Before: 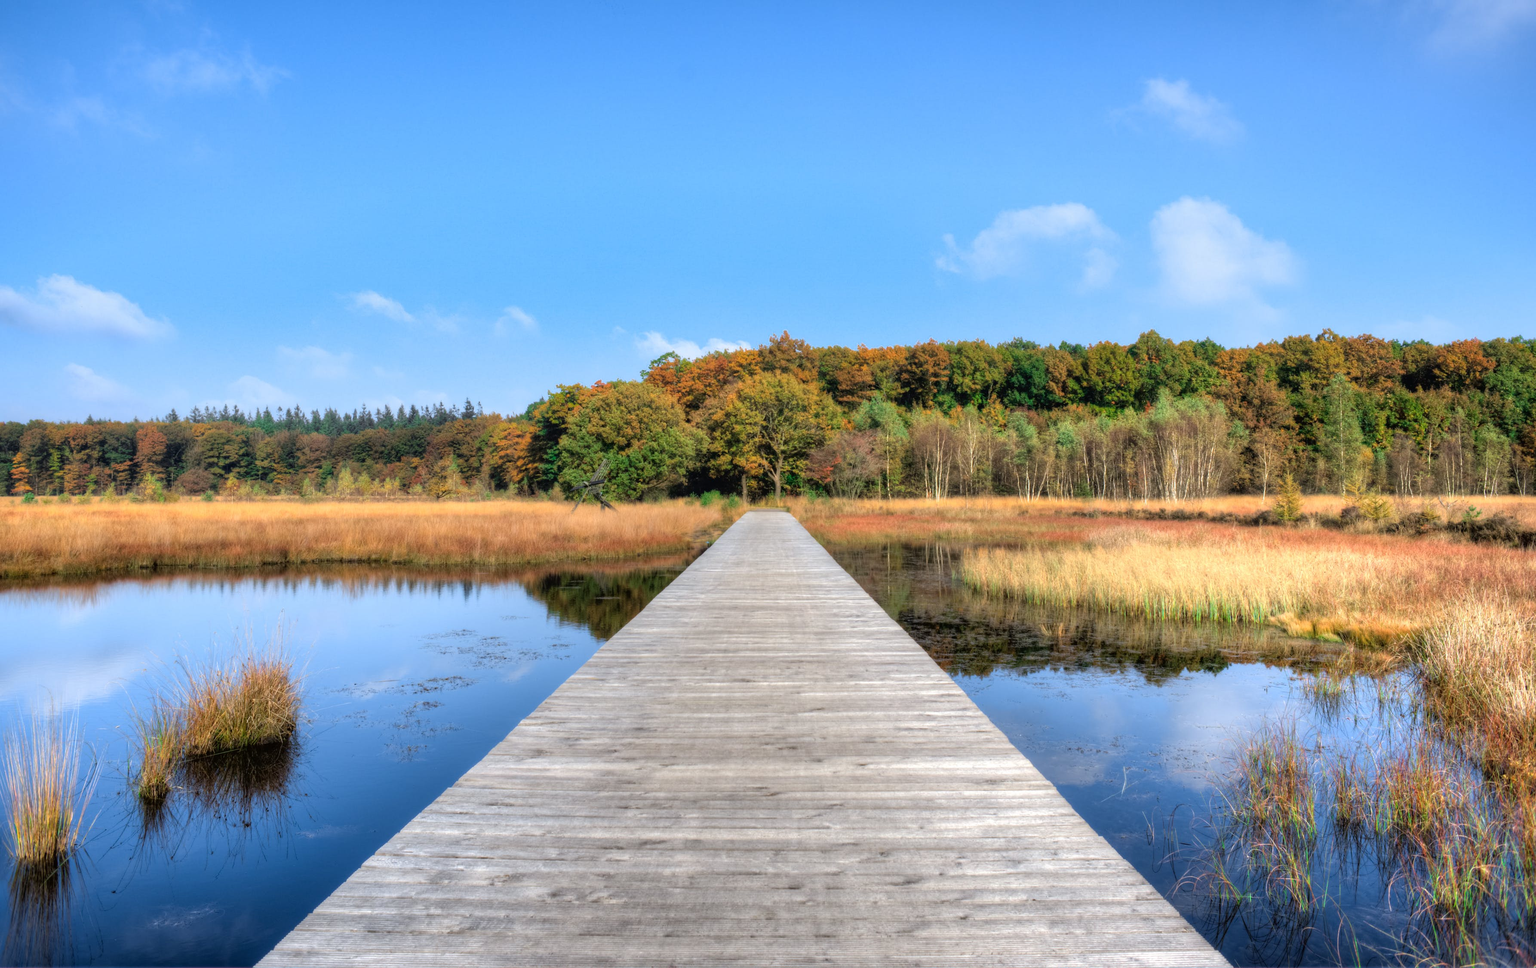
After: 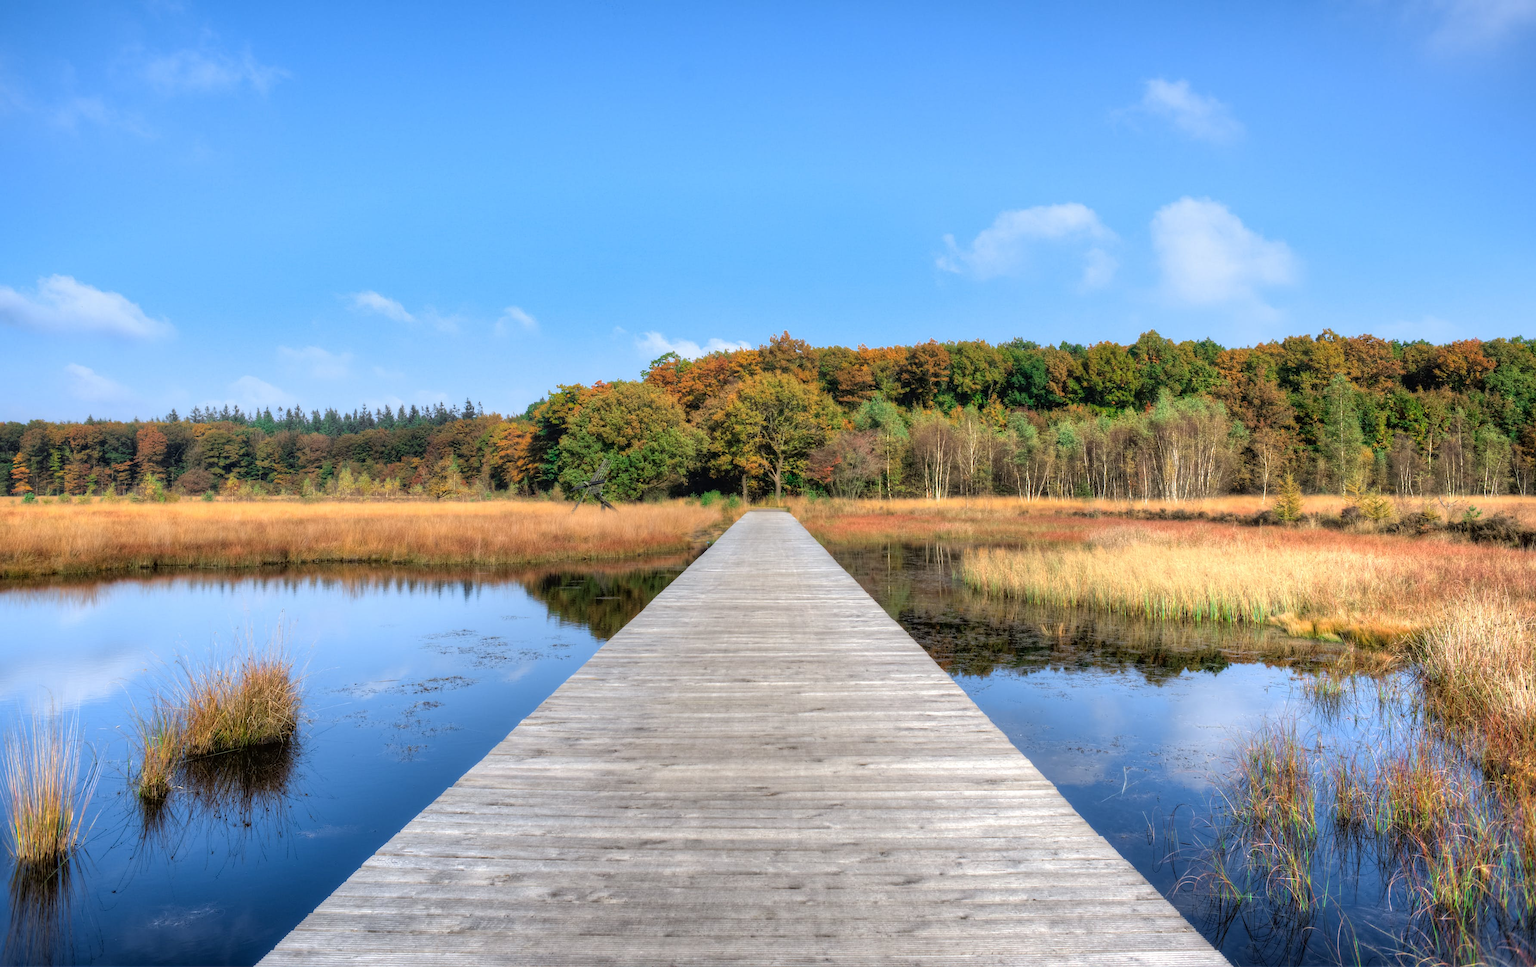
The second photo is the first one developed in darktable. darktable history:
sharpen: radius 0.977, amount 0.615
